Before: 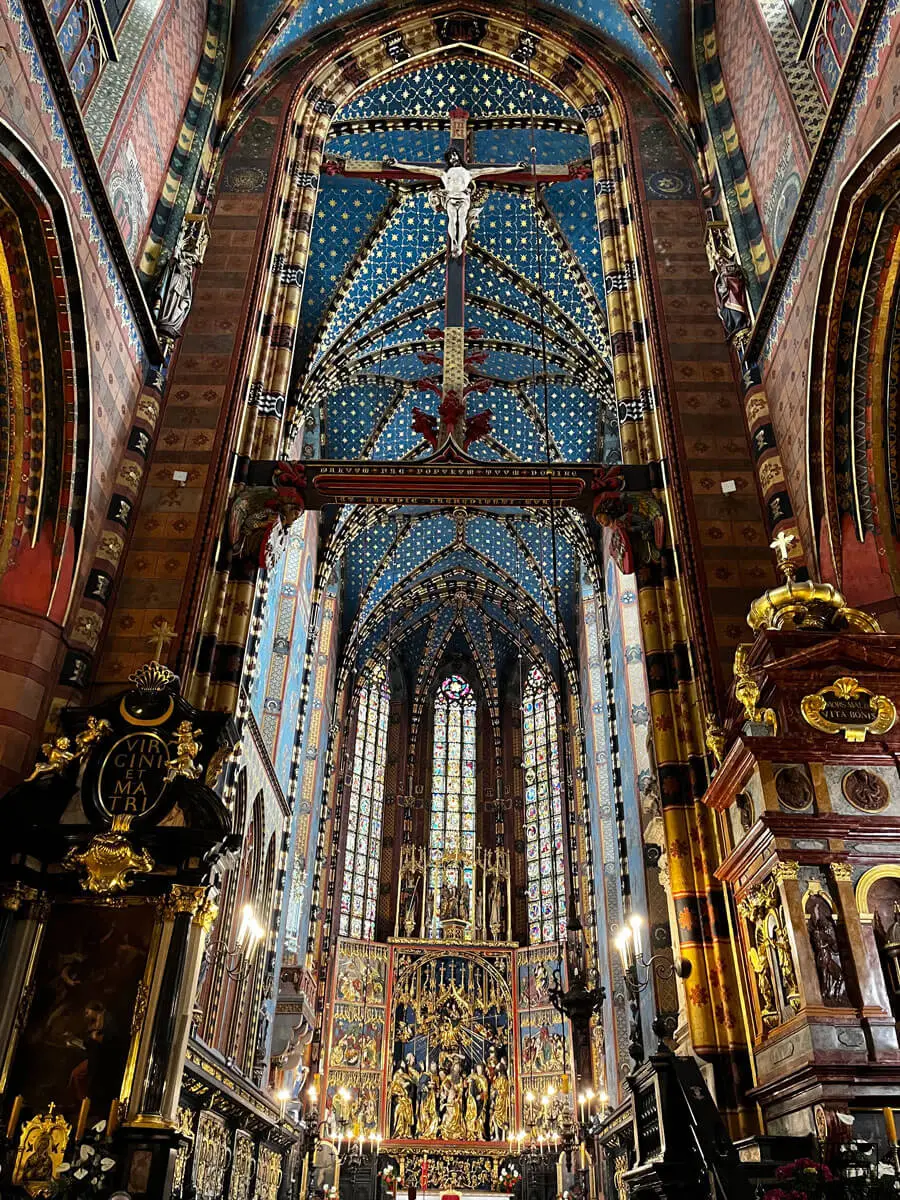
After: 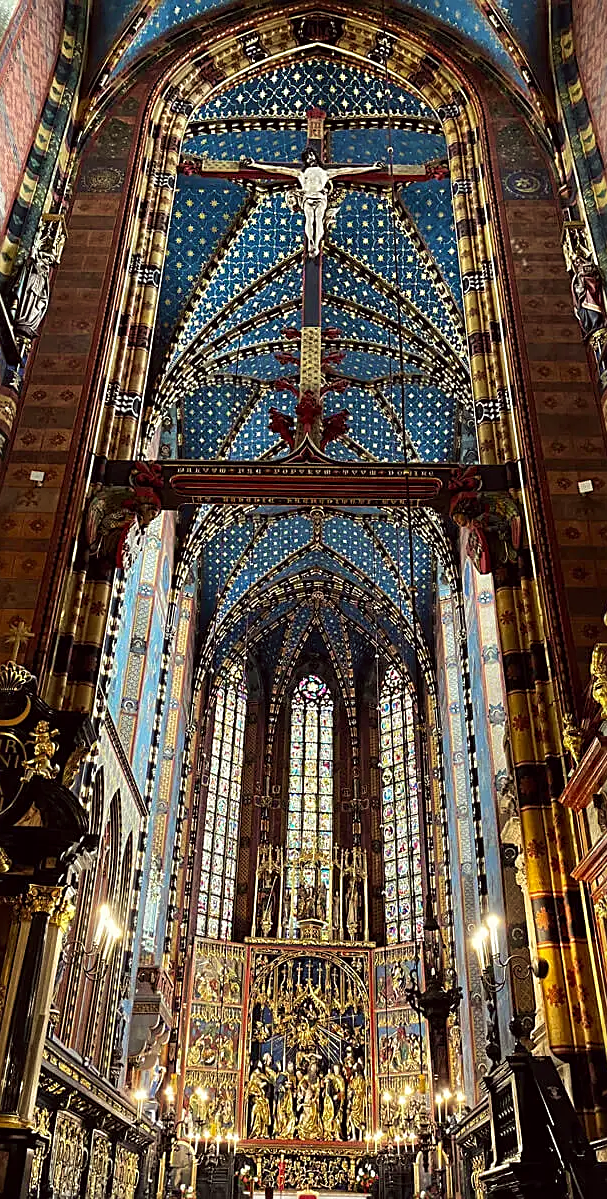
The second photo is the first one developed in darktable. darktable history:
velvia: on, module defaults
crop and rotate: left 15.891%, right 16.575%
sharpen: on, module defaults
color correction: highlights a* -1.19, highlights b* 4.63, shadows a* 3.6
